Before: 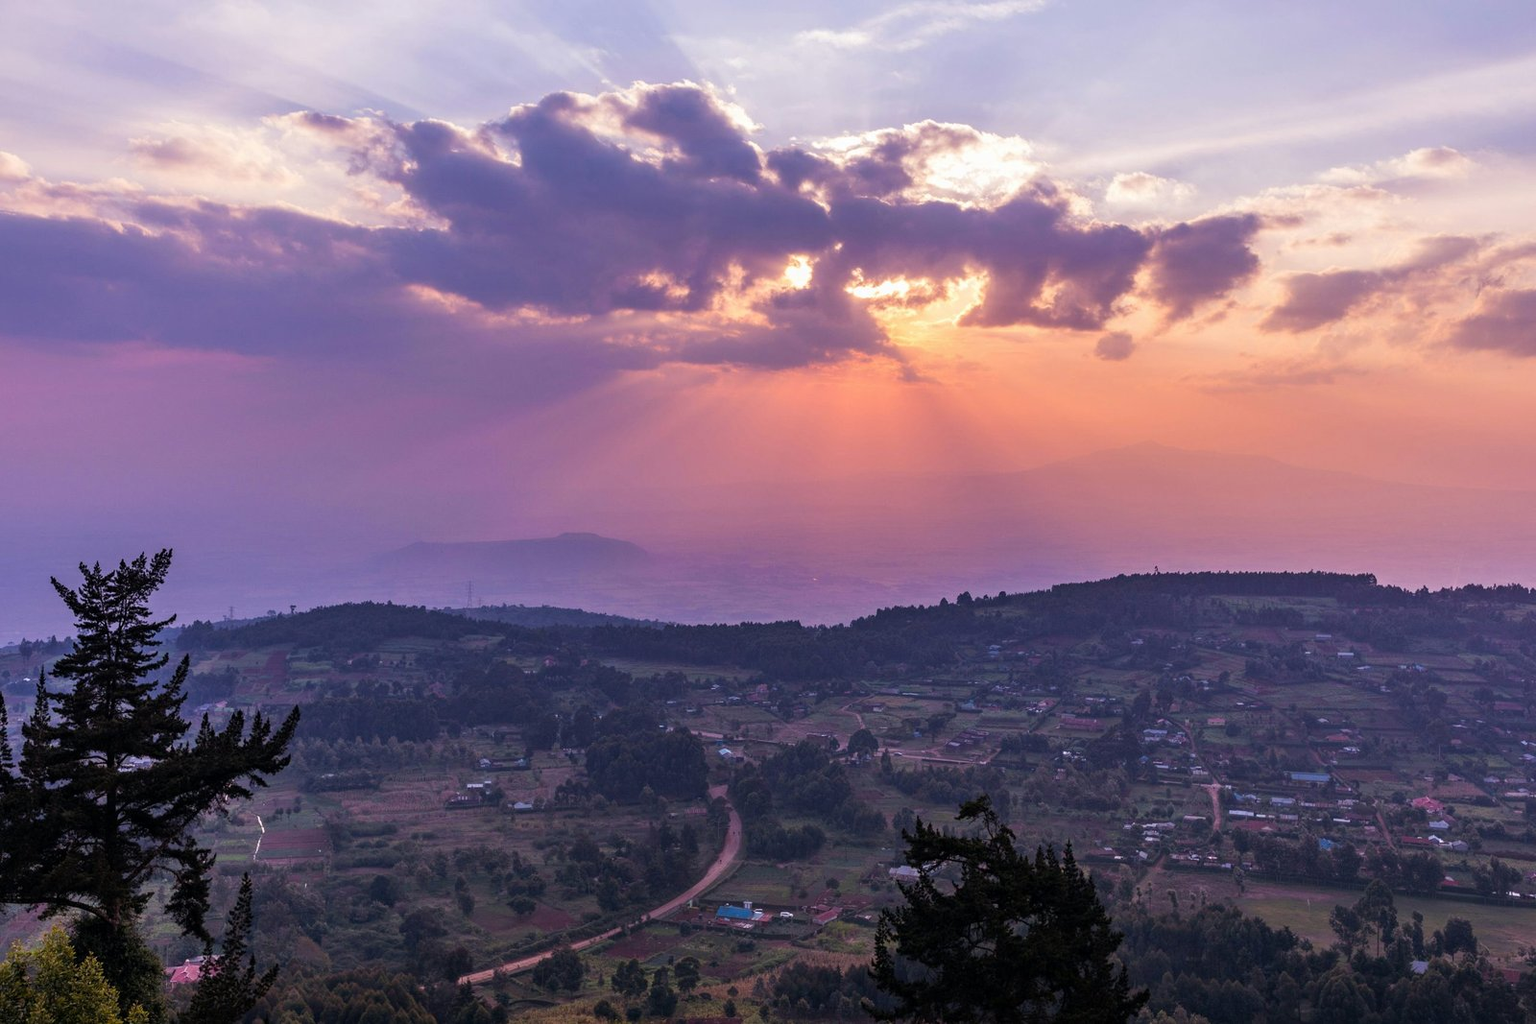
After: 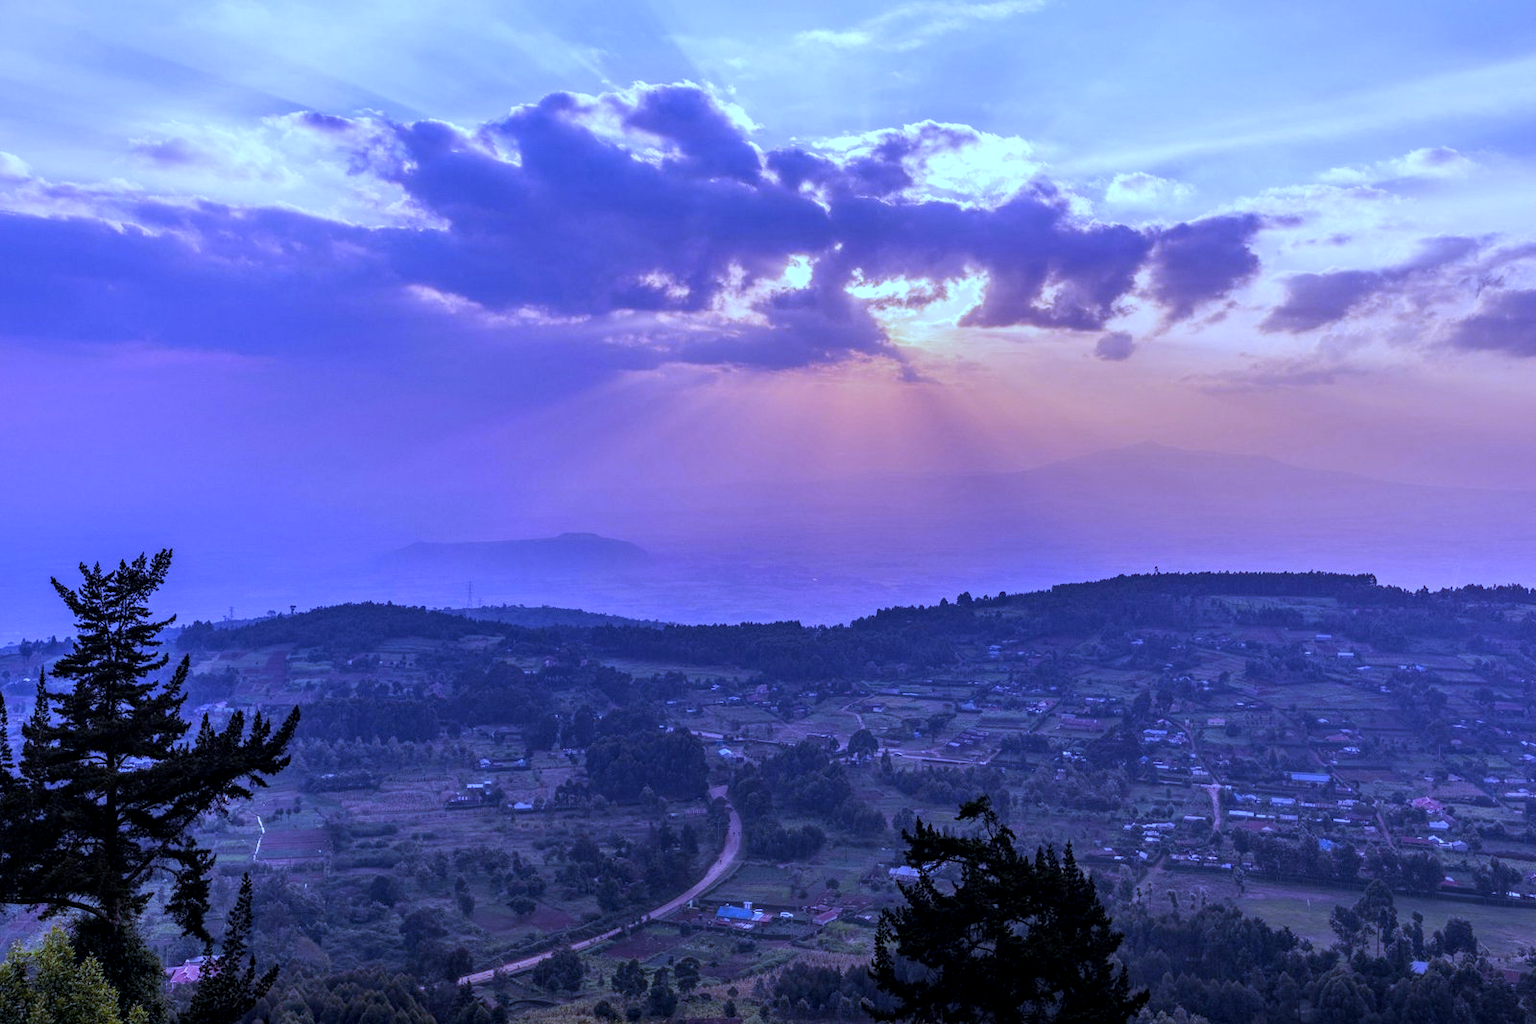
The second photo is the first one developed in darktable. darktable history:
white balance: red 0.766, blue 1.537
local contrast: highlights 0%, shadows 0%, detail 133%
